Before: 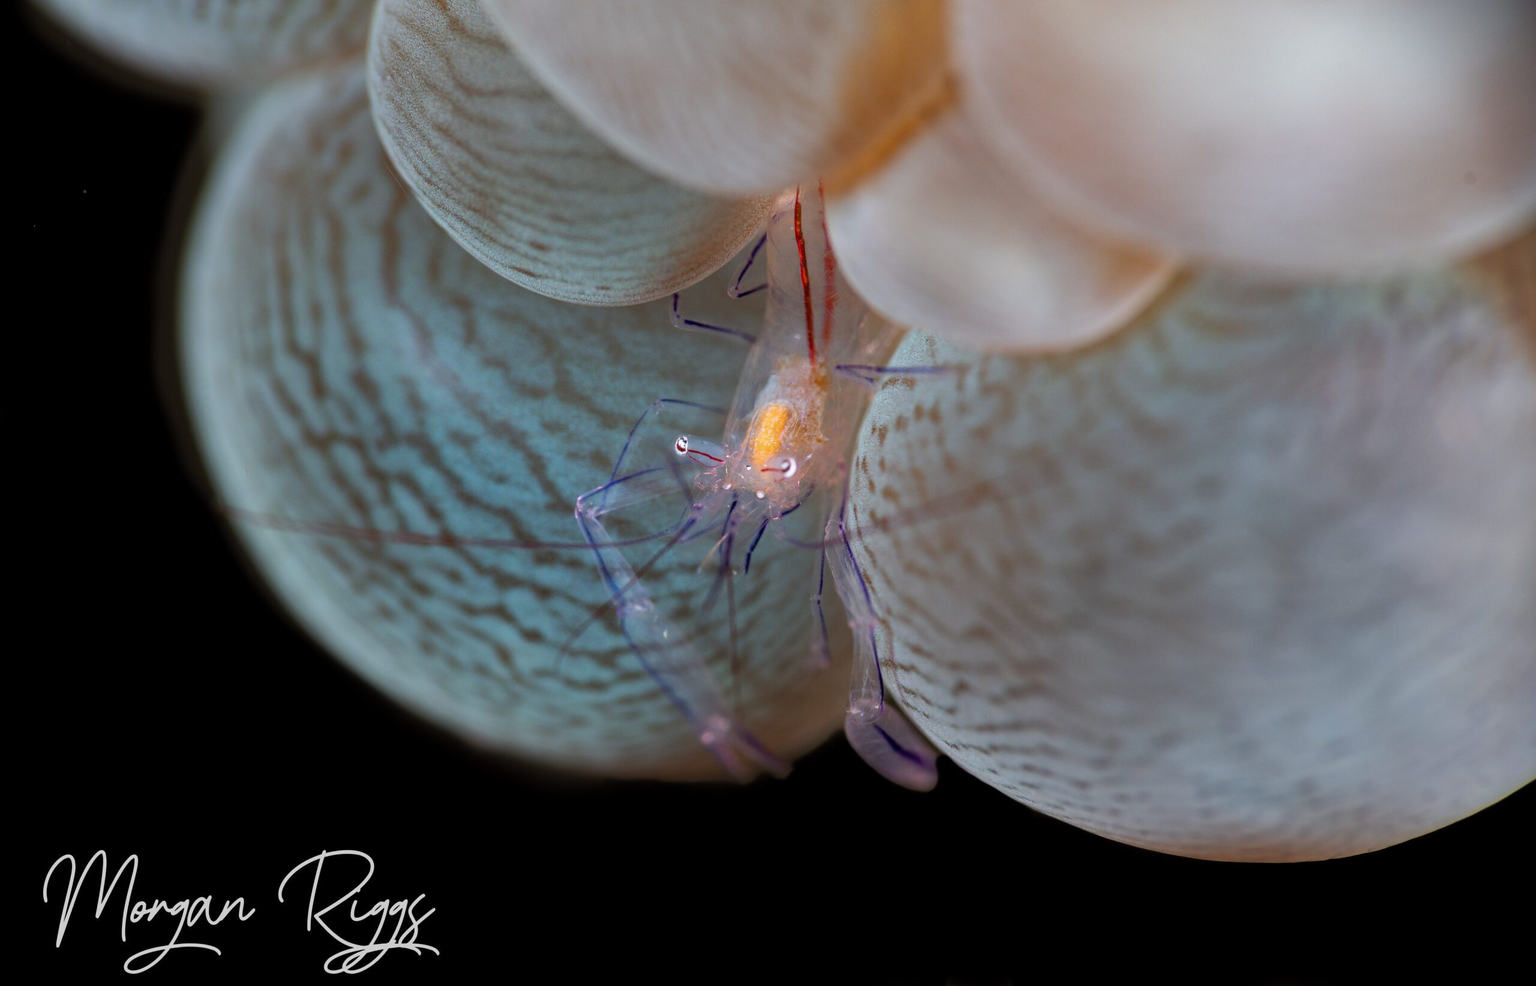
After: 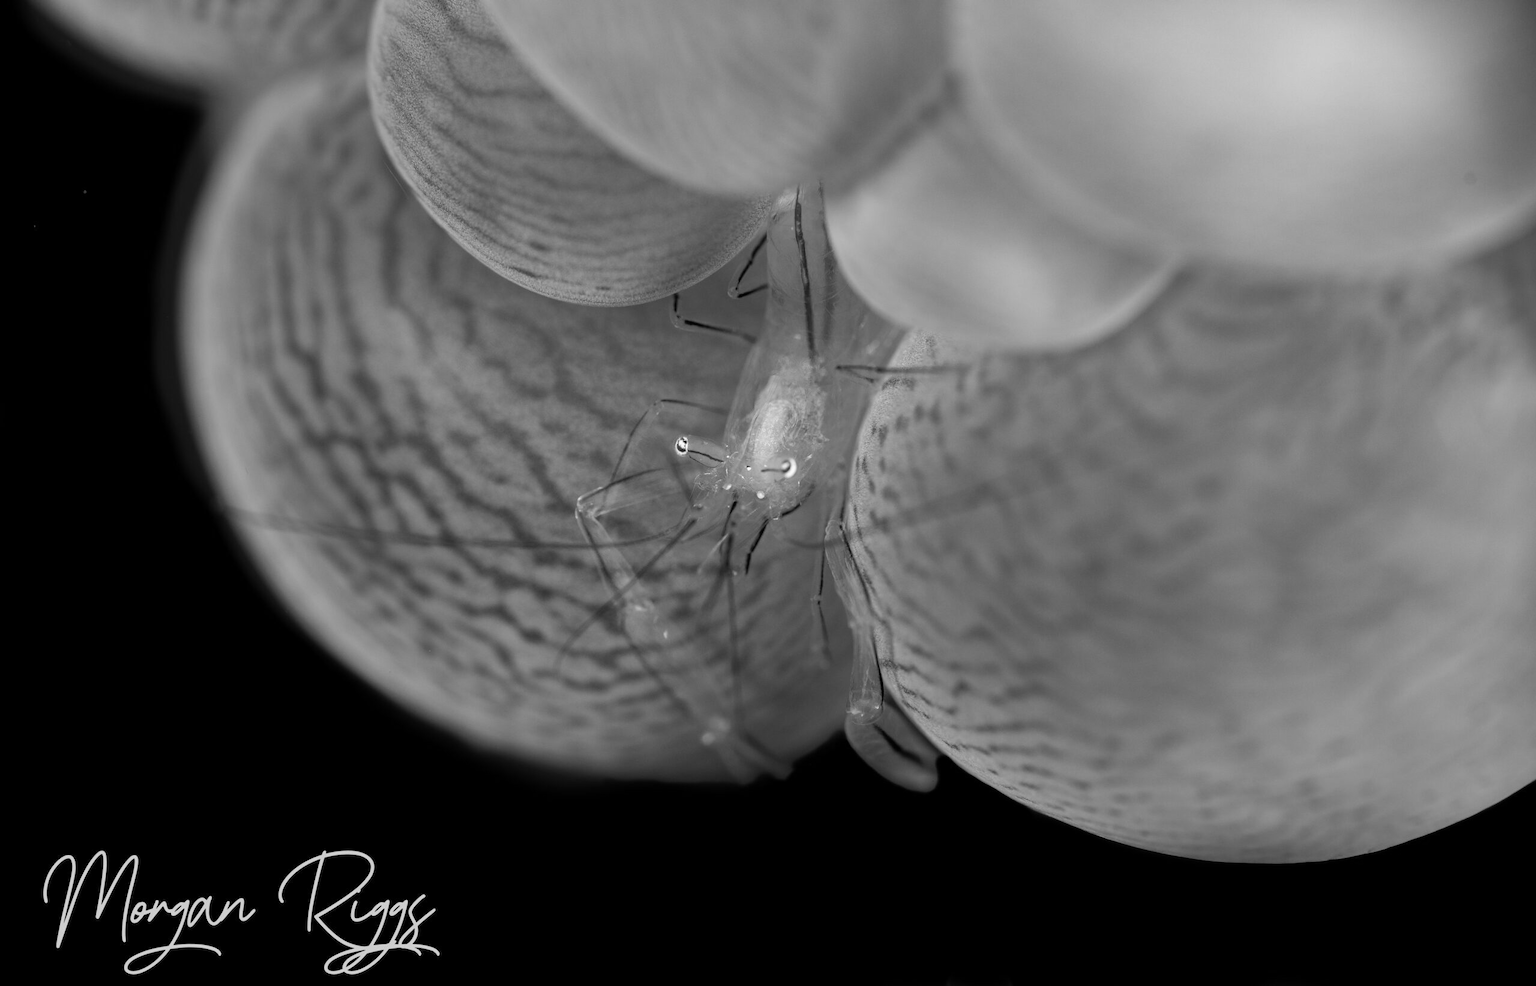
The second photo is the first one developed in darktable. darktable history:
tone equalizer: on, module defaults
monochrome: size 3.1
